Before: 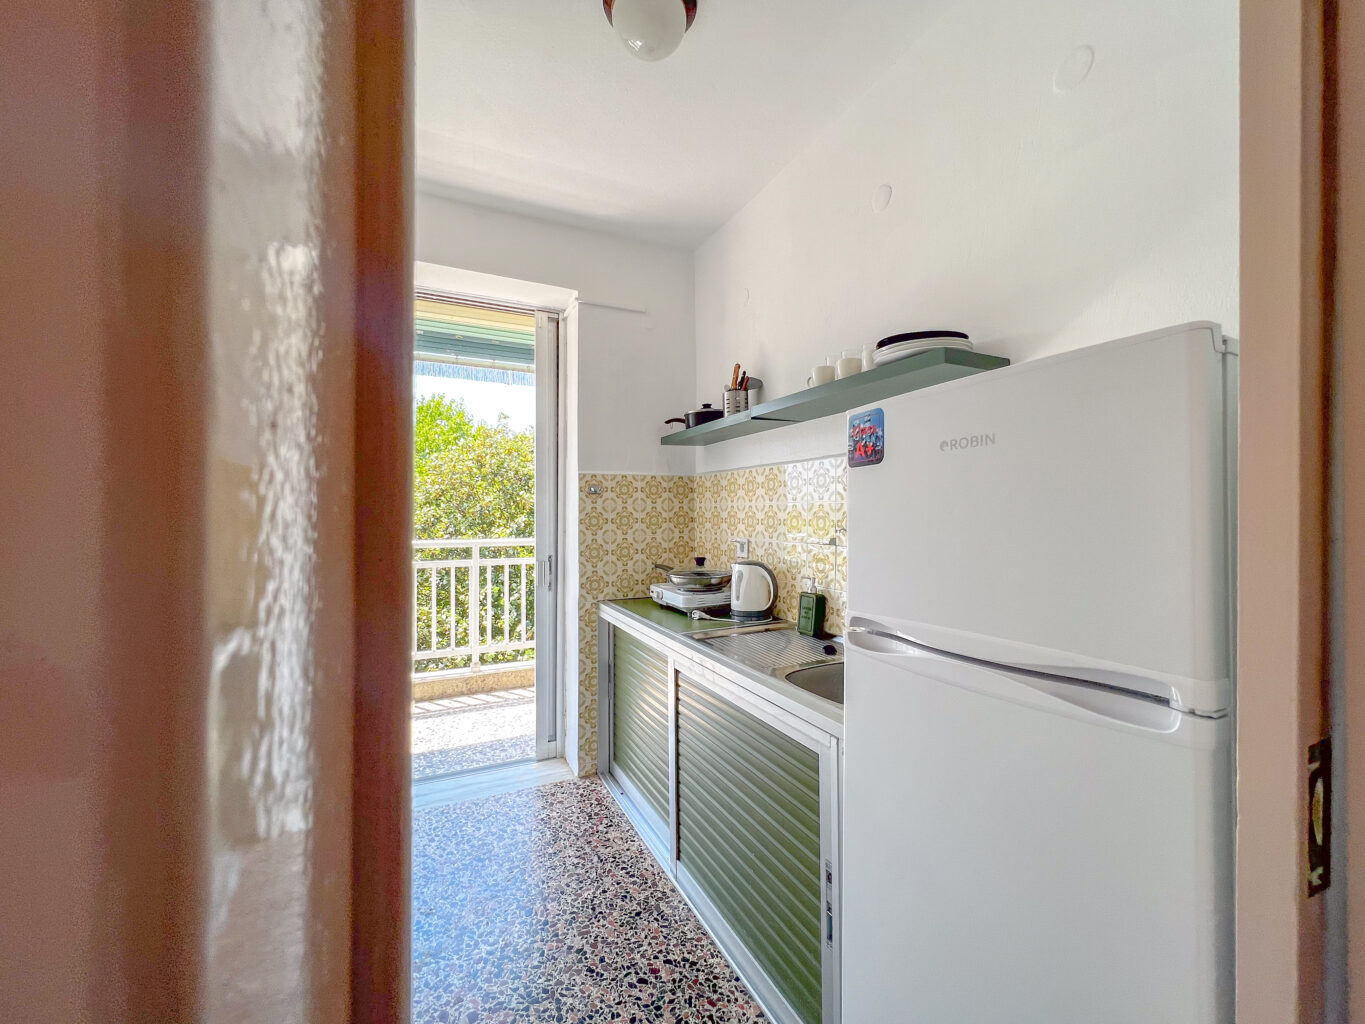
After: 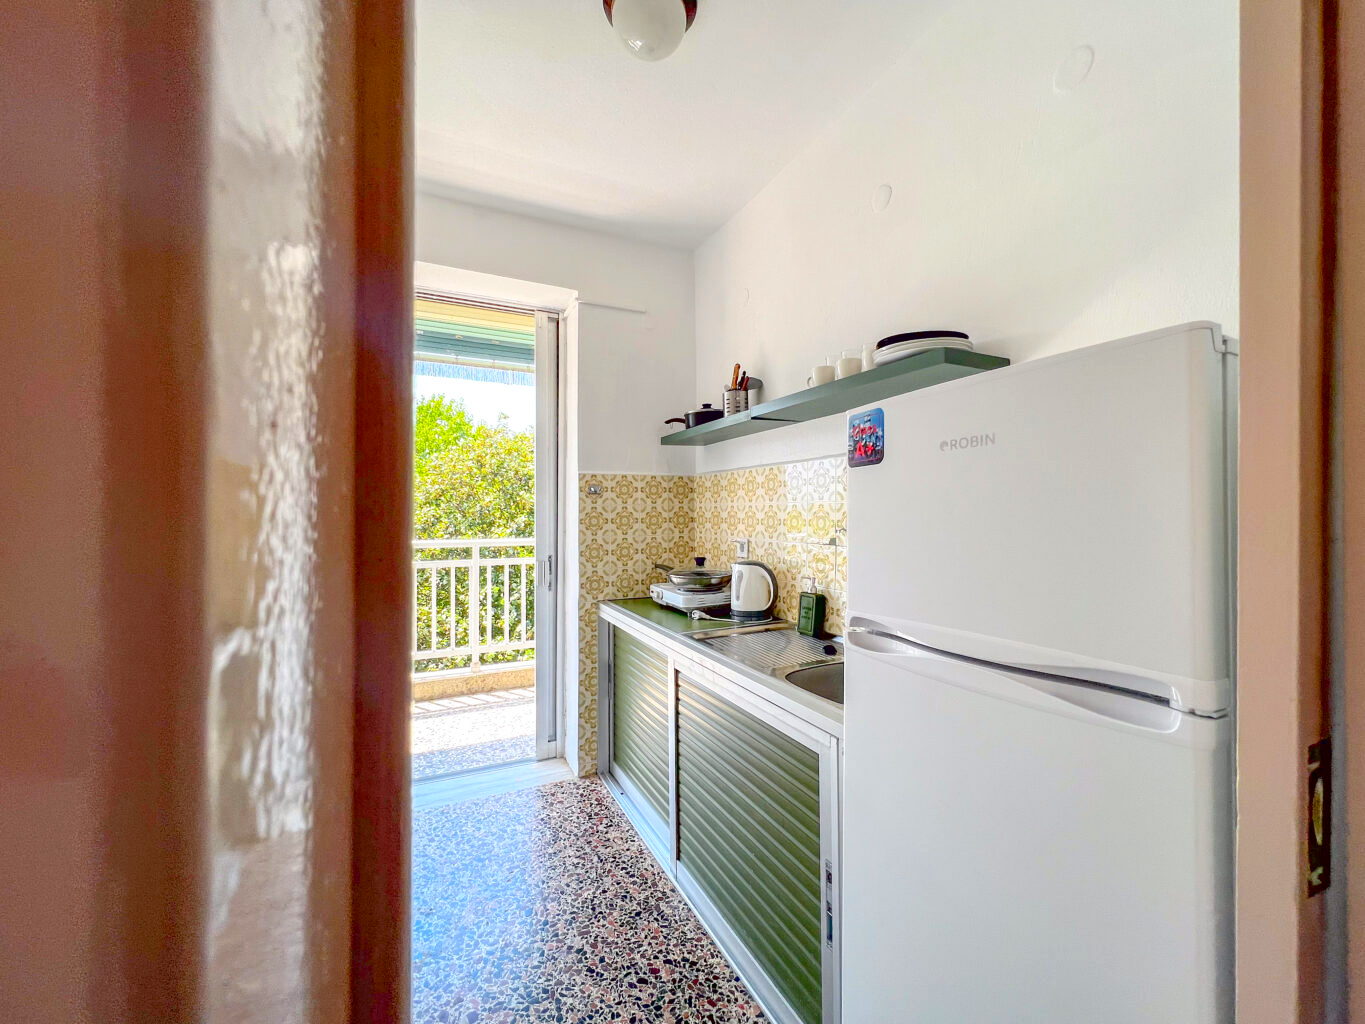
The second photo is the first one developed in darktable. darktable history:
contrast brightness saturation: contrast 0.181, saturation 0.296
